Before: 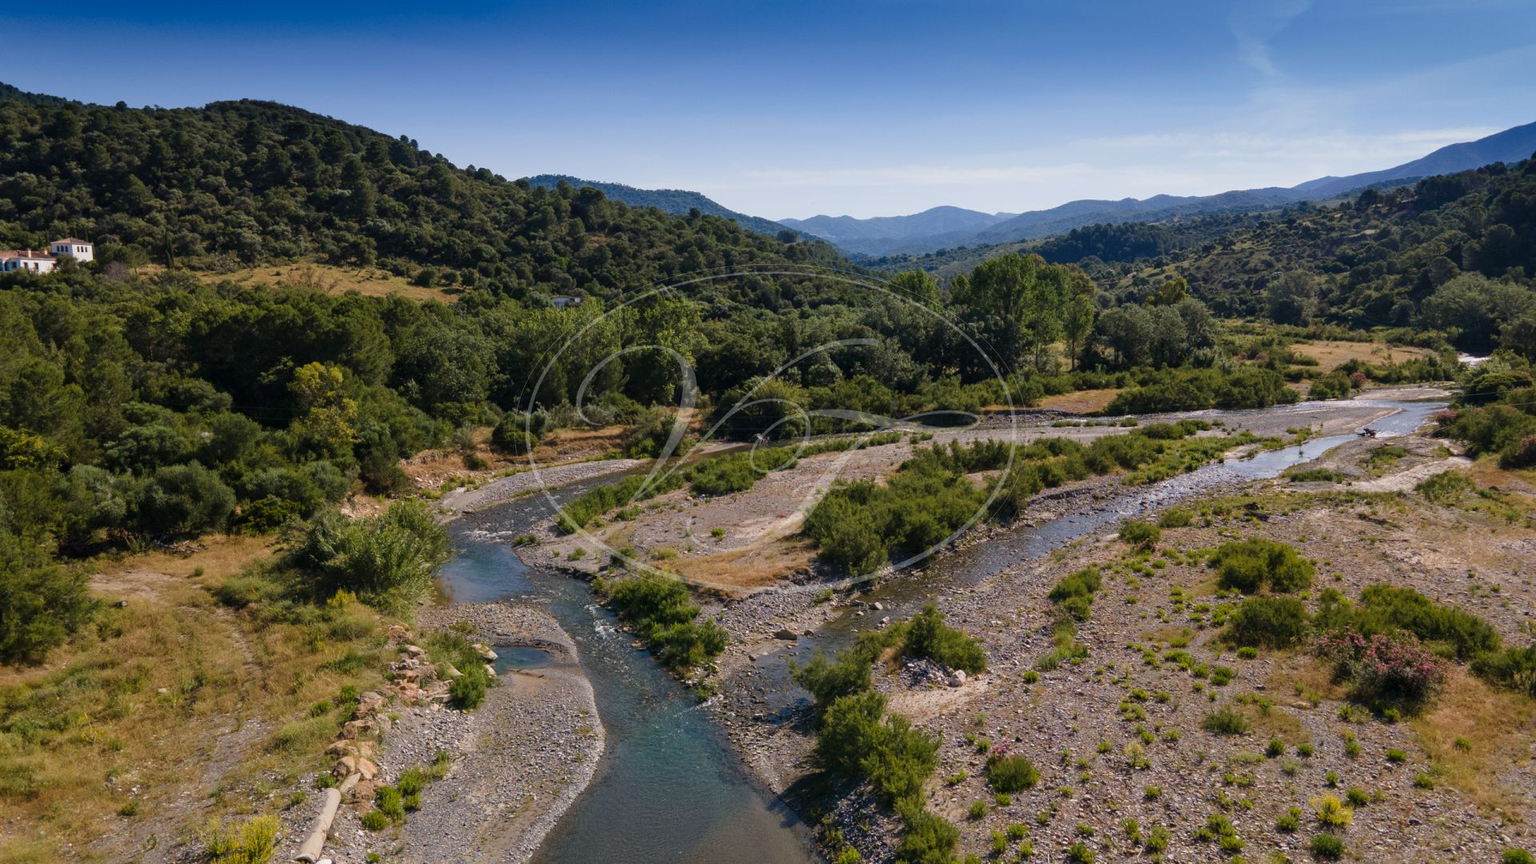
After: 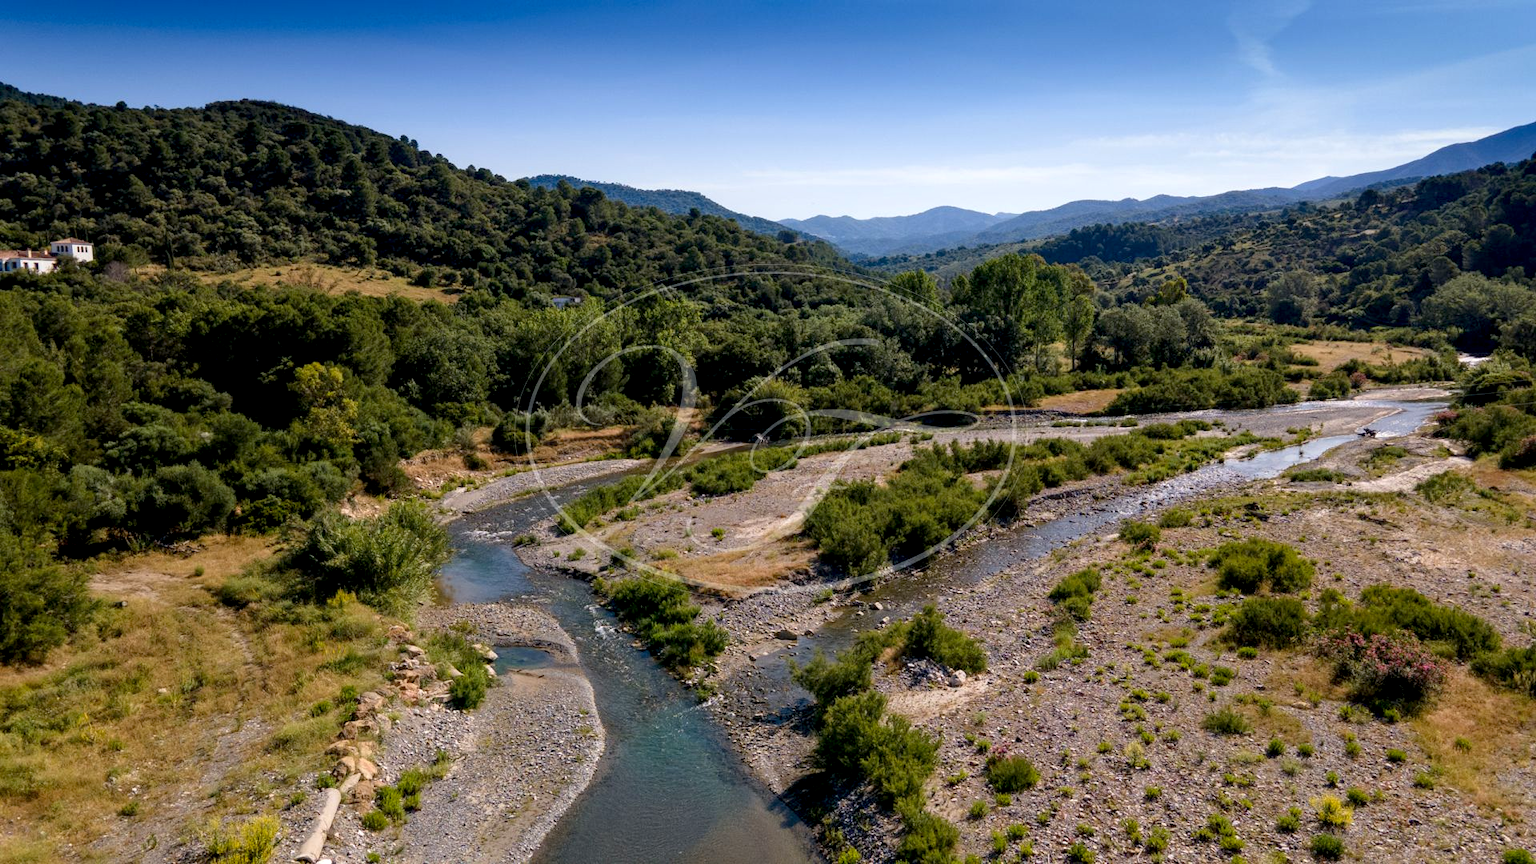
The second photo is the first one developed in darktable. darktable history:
local contrast: highlights 62%, shadows 111%, detail 107%, midtone range 0.522
tone equalizer: -8 EV -0.406 EV, -7 EV -0.428 EV, -6 EV -0.306 EV, -5 EV -0.227 EV, -3 EV 0.219 EV, -2 EV 0.345 EV, -1 EV 0.396 EV, +0 EV 0.393 EV, smoothing diameter 24.85%, edges refinement/feathering 5.53, preserve details guided filter
exposure: black level correction 0.007, compensate highlight preservation false
